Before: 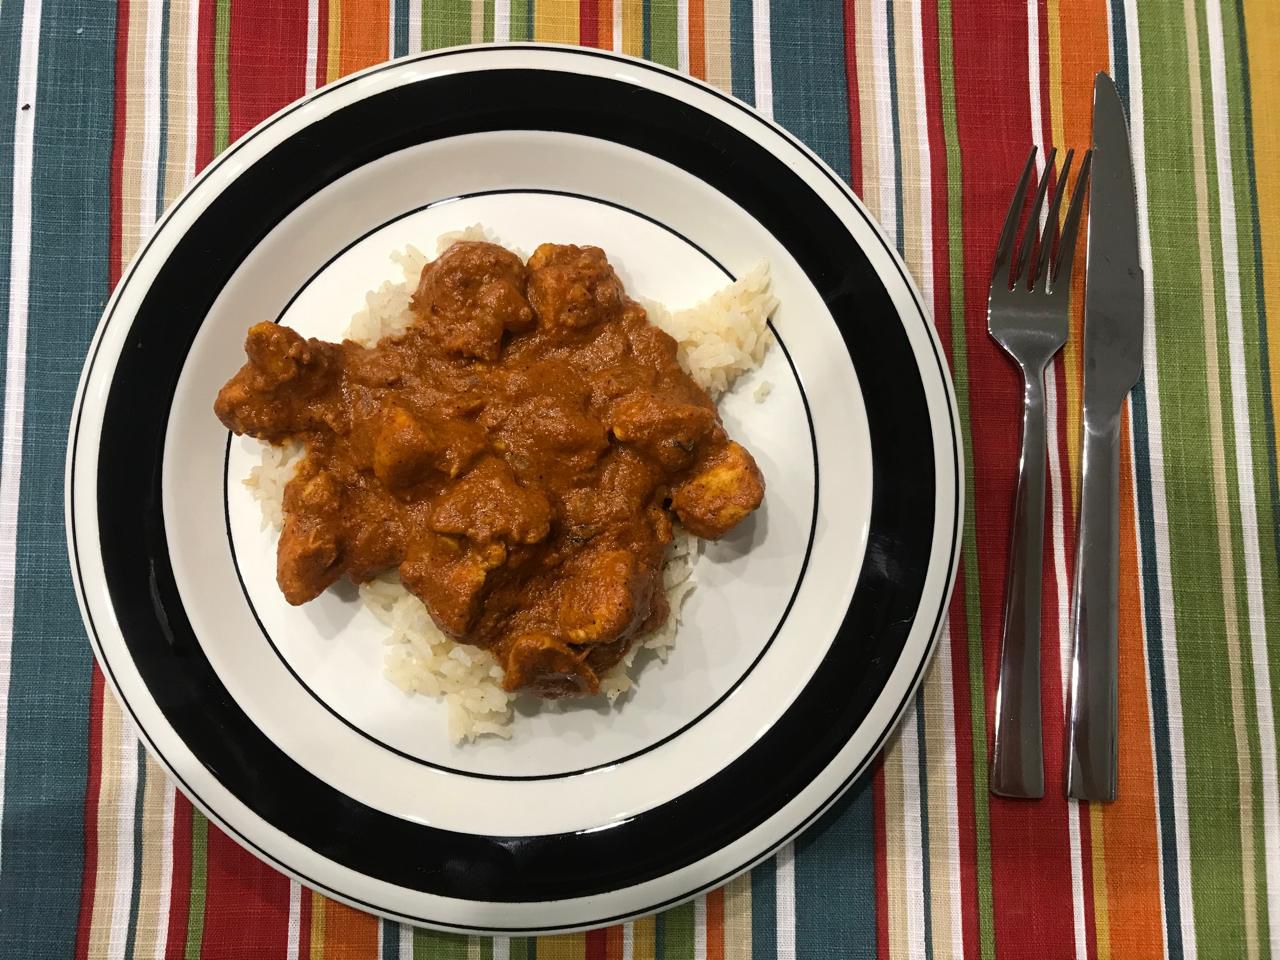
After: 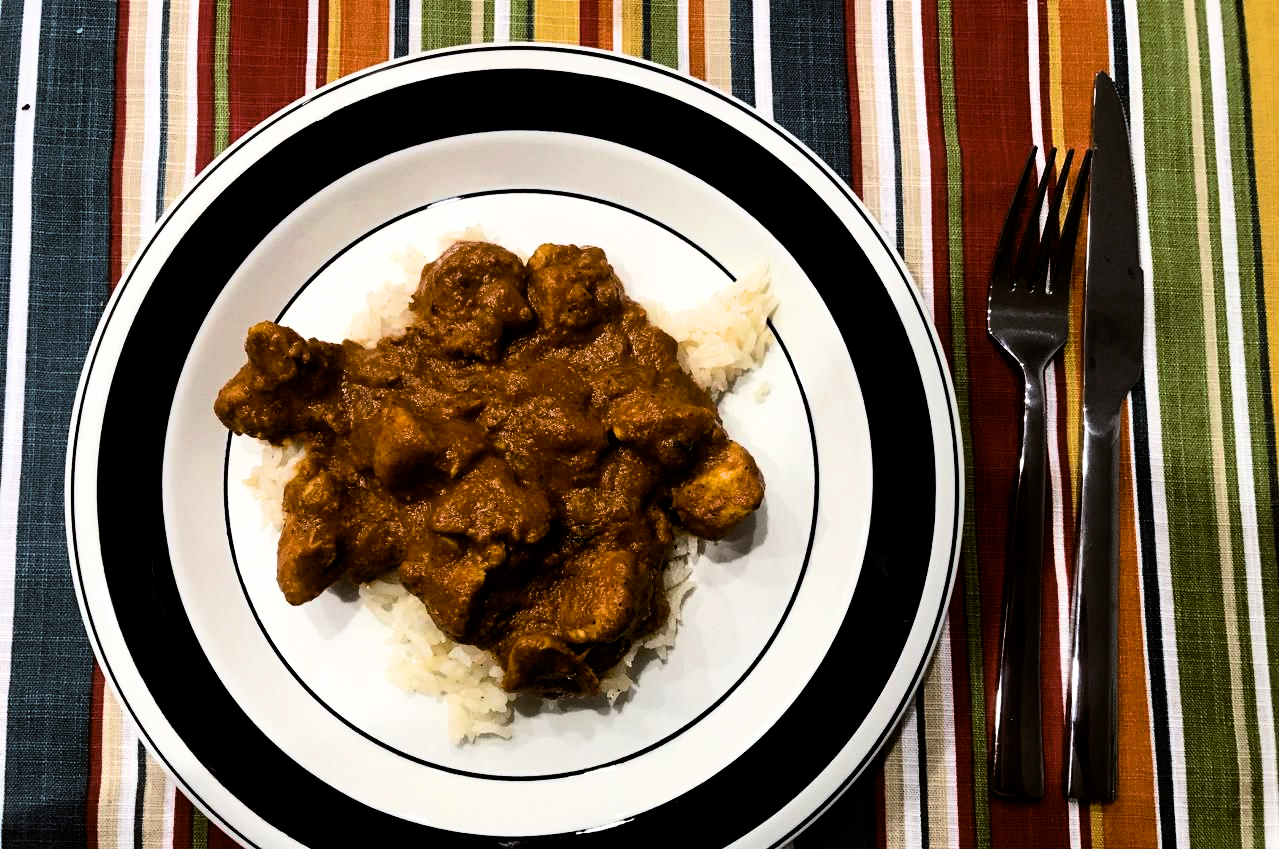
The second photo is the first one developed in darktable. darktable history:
color balance rgb: perceptual brilliance grading › highlights 14.29%, perceptual brilliance grading › mid-tones -5.92%, perceptual brilliance grading › shadows -26.83%, global vibrance 31.18%
filmic rgb: black relative exposure -4 EV, white relative exposure 3 EV, hardness 3.02, contrast 1.4
color balance: lift [1, 1.015, 1.004, 0.985], gamma [1, 0.958, 0.971, 1.042], gain [1, 0.956, 0.977, 1.044]
crop and rotate: top 0%, bottom 11.49%
